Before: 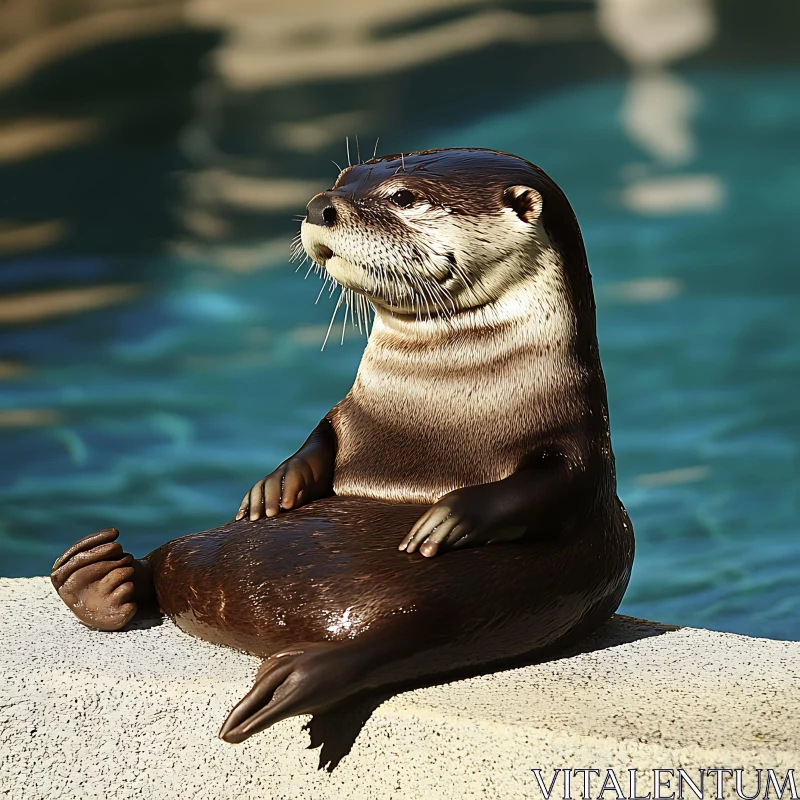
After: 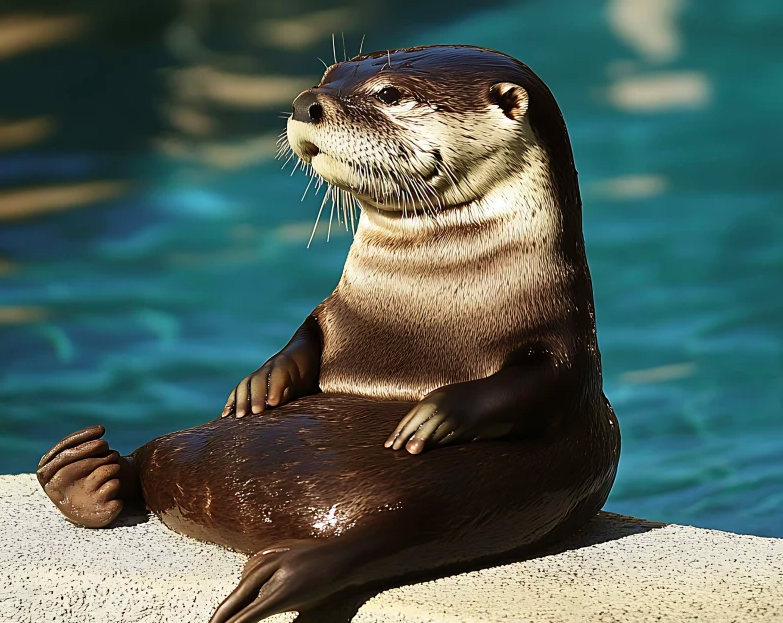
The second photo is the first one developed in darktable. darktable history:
velvia: on, module defaults
crop and rotate: left 1.819%, top 12.96%, right 0.204%, bottom 9.092%
